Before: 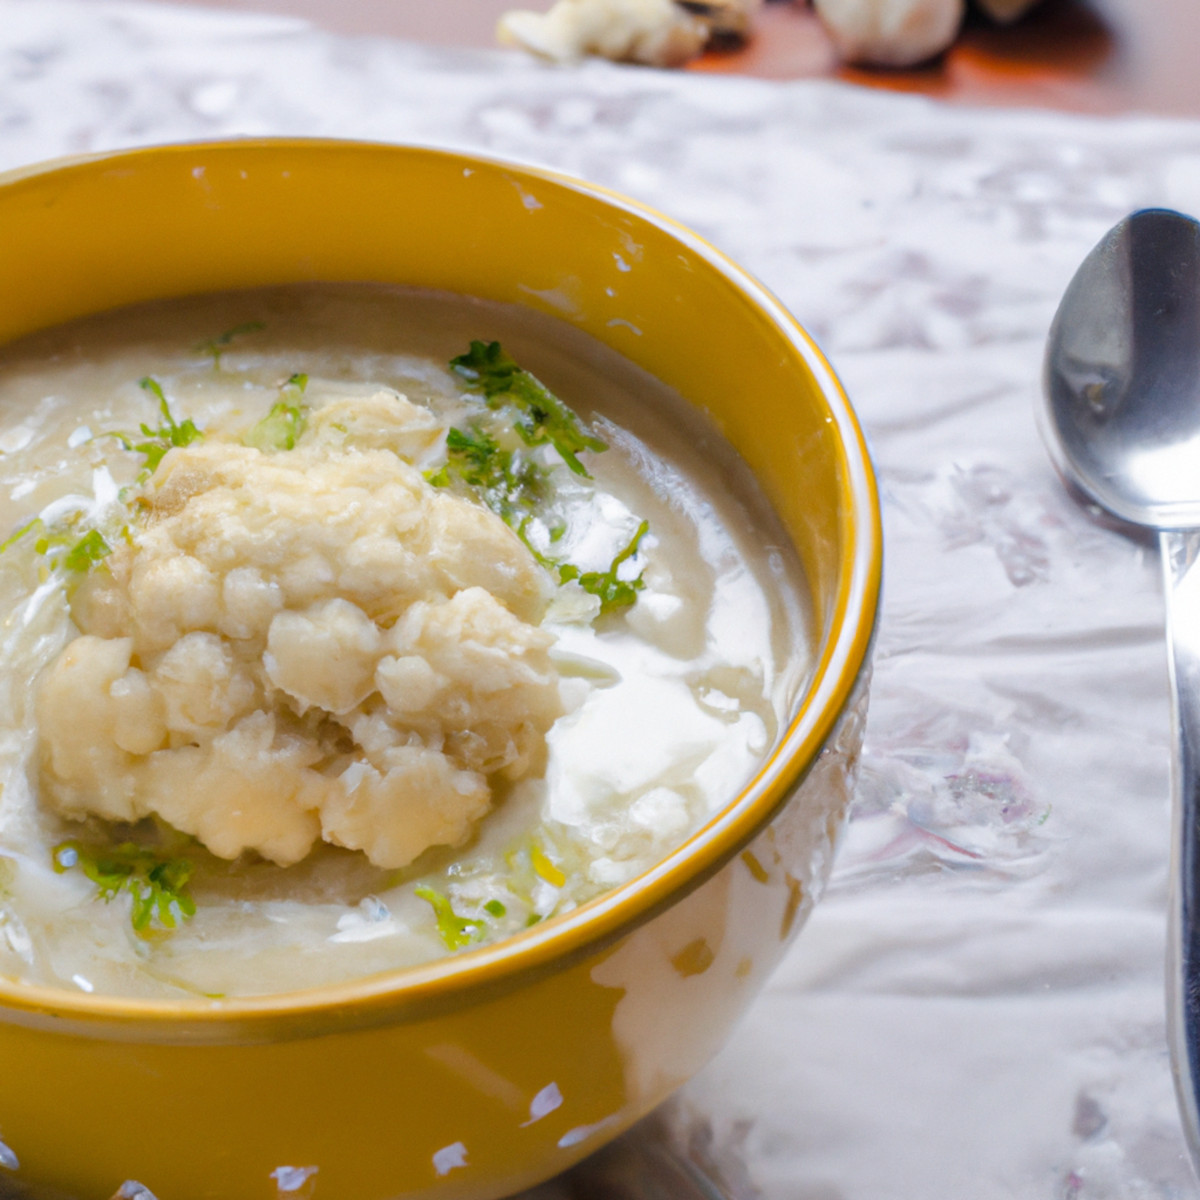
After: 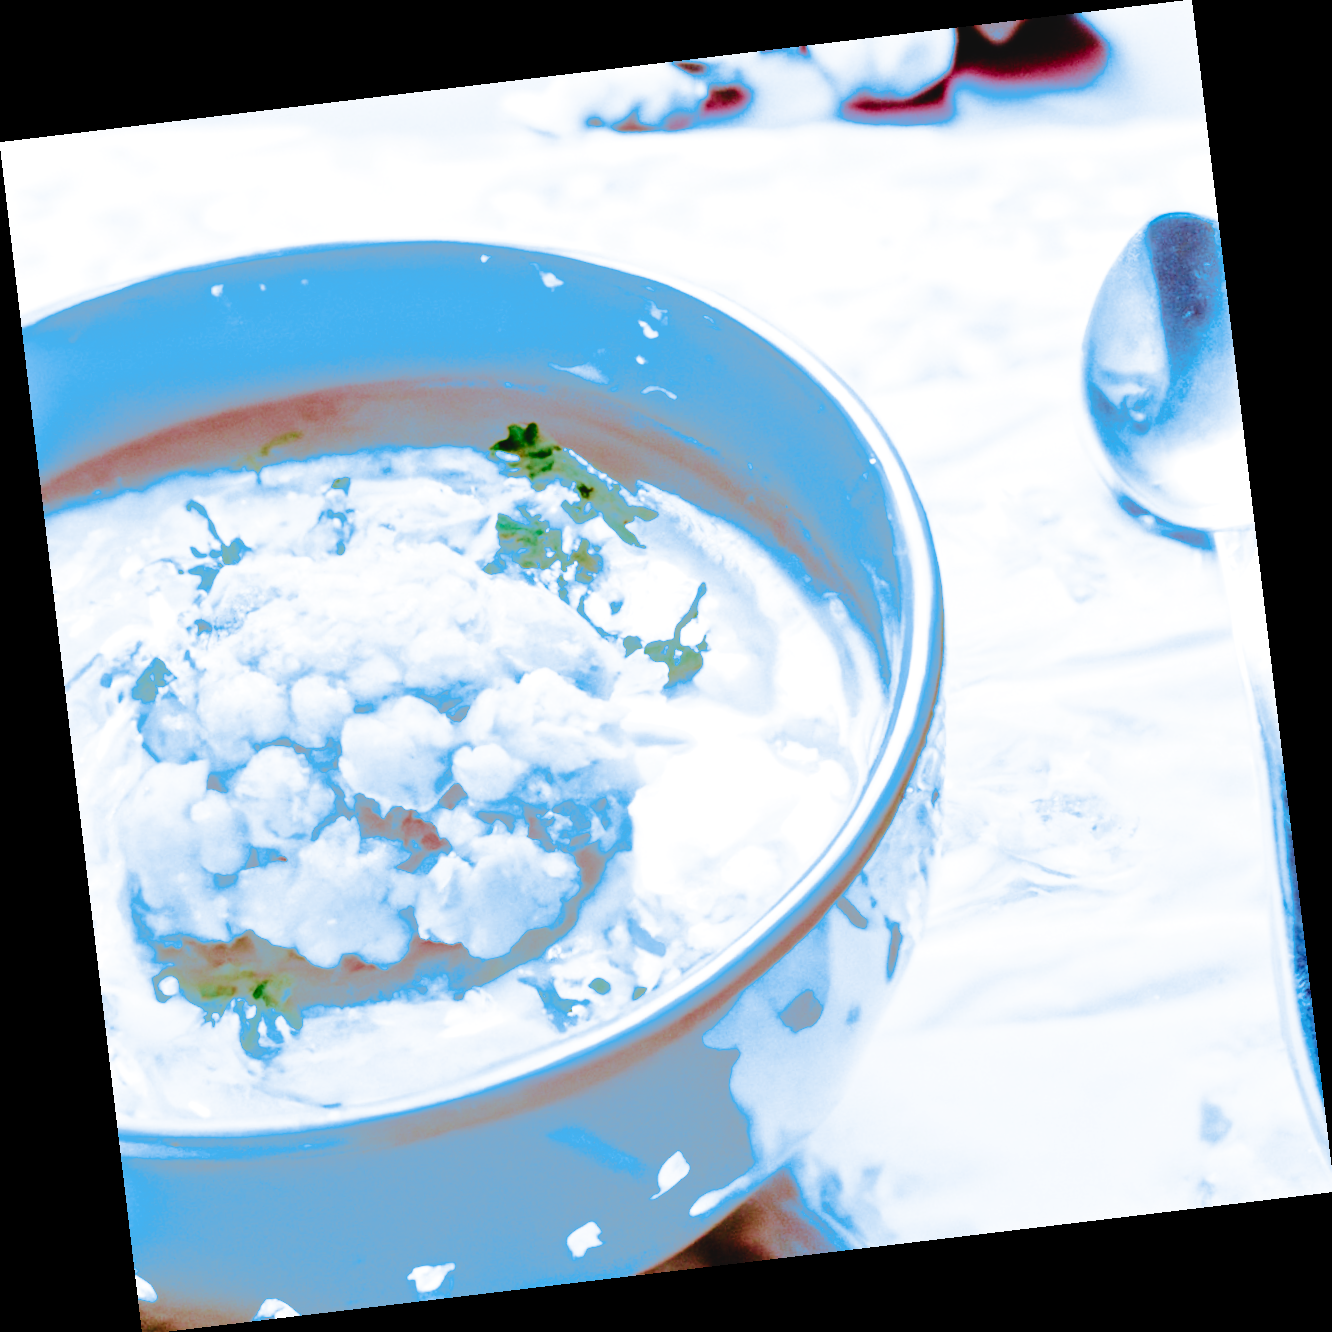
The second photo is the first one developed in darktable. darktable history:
crop: top 0.05%, bottom 0.098%
tone equalizer: -7 EV 0.15 EV, -6 EV 0.6 EV, -5 EV 1.15 EV, -4 EV 1.33 EV, -3 EV 1.15 EV, -2 EV 0.6 EV, -1 EV 0.15 EV, mask exposure compensation -0.5 EV
rotate and perspective: rotation -6.83°, automatic cropping off
color balance rgb: perceptual saturation grading › global saturation 20%, perceptual saturation grading › highlights -50%, perceptual saturation grading › shadows 30%, perceptual brilliance grading › global brilliance 10%, perceptual brilliance grading › shadows 15%
exposure: black level correction 0.001, exposure -0.125 EV, compensate exposure bias true, compensate highlight preservation false
split-toning: shadows › hue 220°, shadows › saturation 0.64, highlights › hue 220°, highlights › saturation 0.64, balance 0, compress 5.22%
tone curve: curves: ch0 [(0, 0) (0.003, 0.047) (0.011, 0.047) (0.025, 0.049) (0.044, 0.051) (0.069, 0.055) (0.1, 0.066) (0.136, 0.089) (0.177, 0.12) (0.224, 0.155) (0.277, 0.205) (0.335, 0.281) (0.399, 0.37) (0.468, 0.47) (0.543, 0.574) (0.623, 0.687) (0.709, 0.801) (0.801, 0.89) (0.898, 0.963) (1, 1)], preserve colors none
base curve: curves: ch0 [(0, 0) (0.036, 0.025) (0.121, 0.166) (0.206, 0.329) (0.605, 0.79) (1, 1)], preserve colors none
